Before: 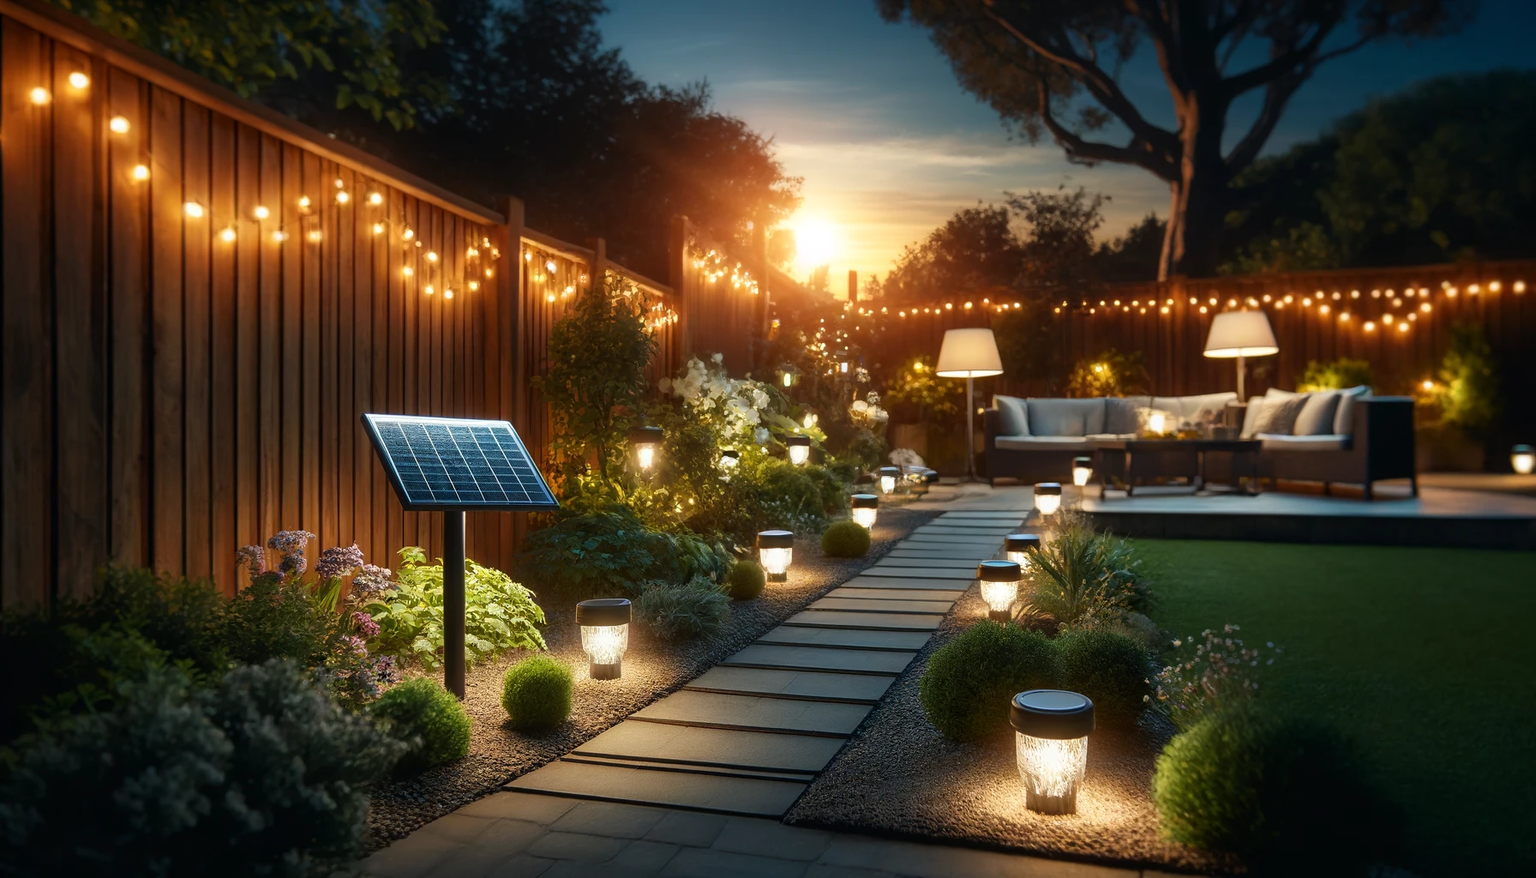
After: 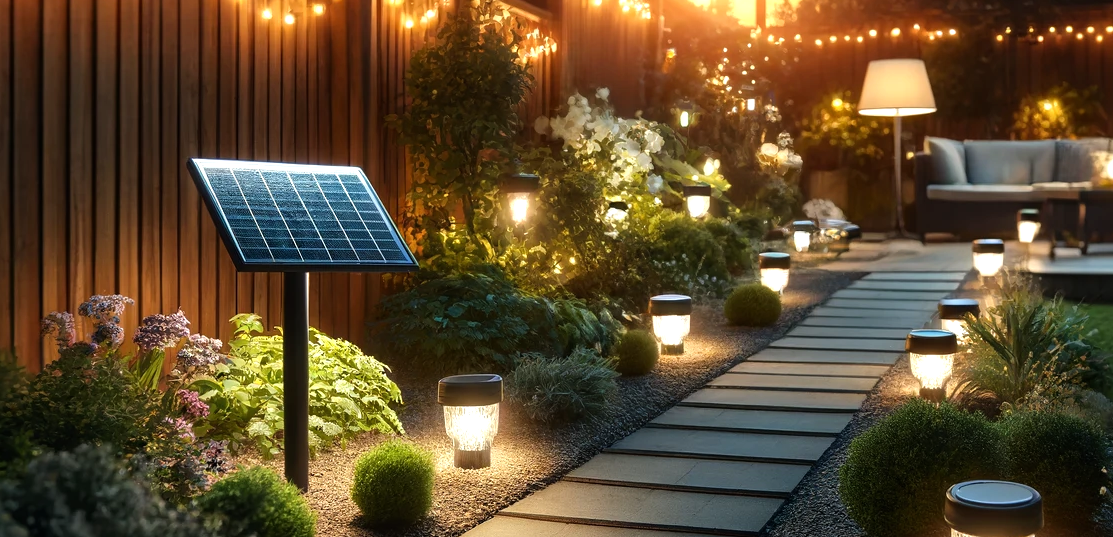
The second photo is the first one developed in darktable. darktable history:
crop: left 13.081%, top 31.71%, right 24.567%, bottom 15.801%
tone equalizer: -8 EV -0.422 EV, -7 EV -0.382 EV, -6 EV -0.349 EV, -5 EV -0.183 EV, -3 EV 0.243 EV, -2 EV 0.347 EV, -1 EV 0.397 EV, +0 EV 0.441 EV
